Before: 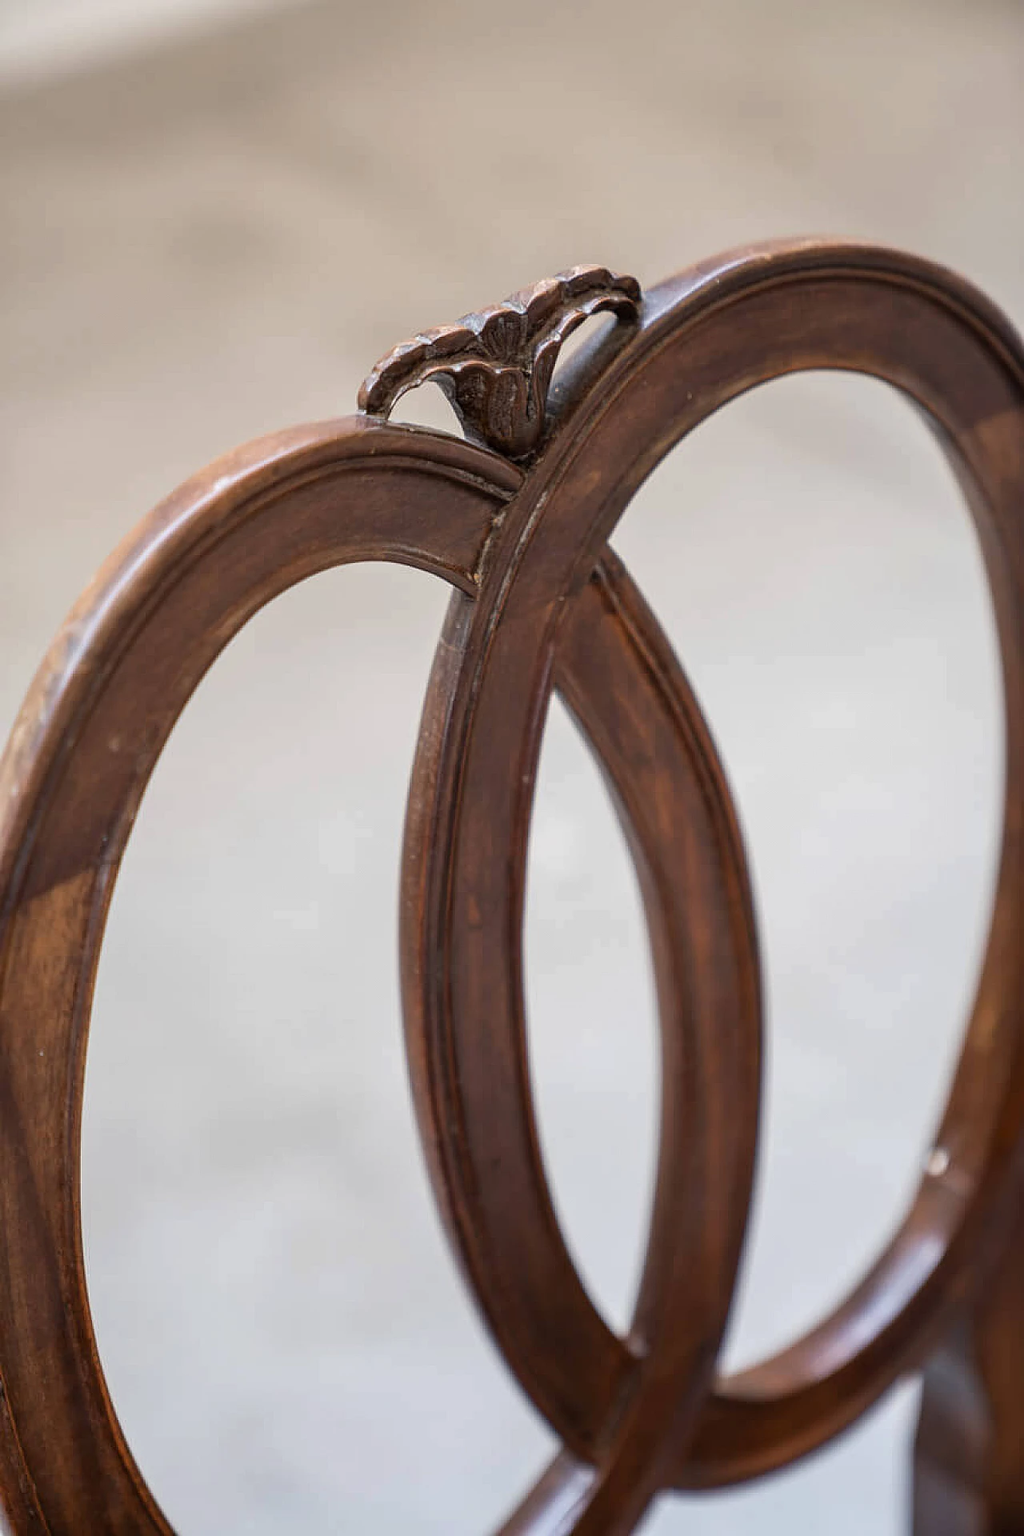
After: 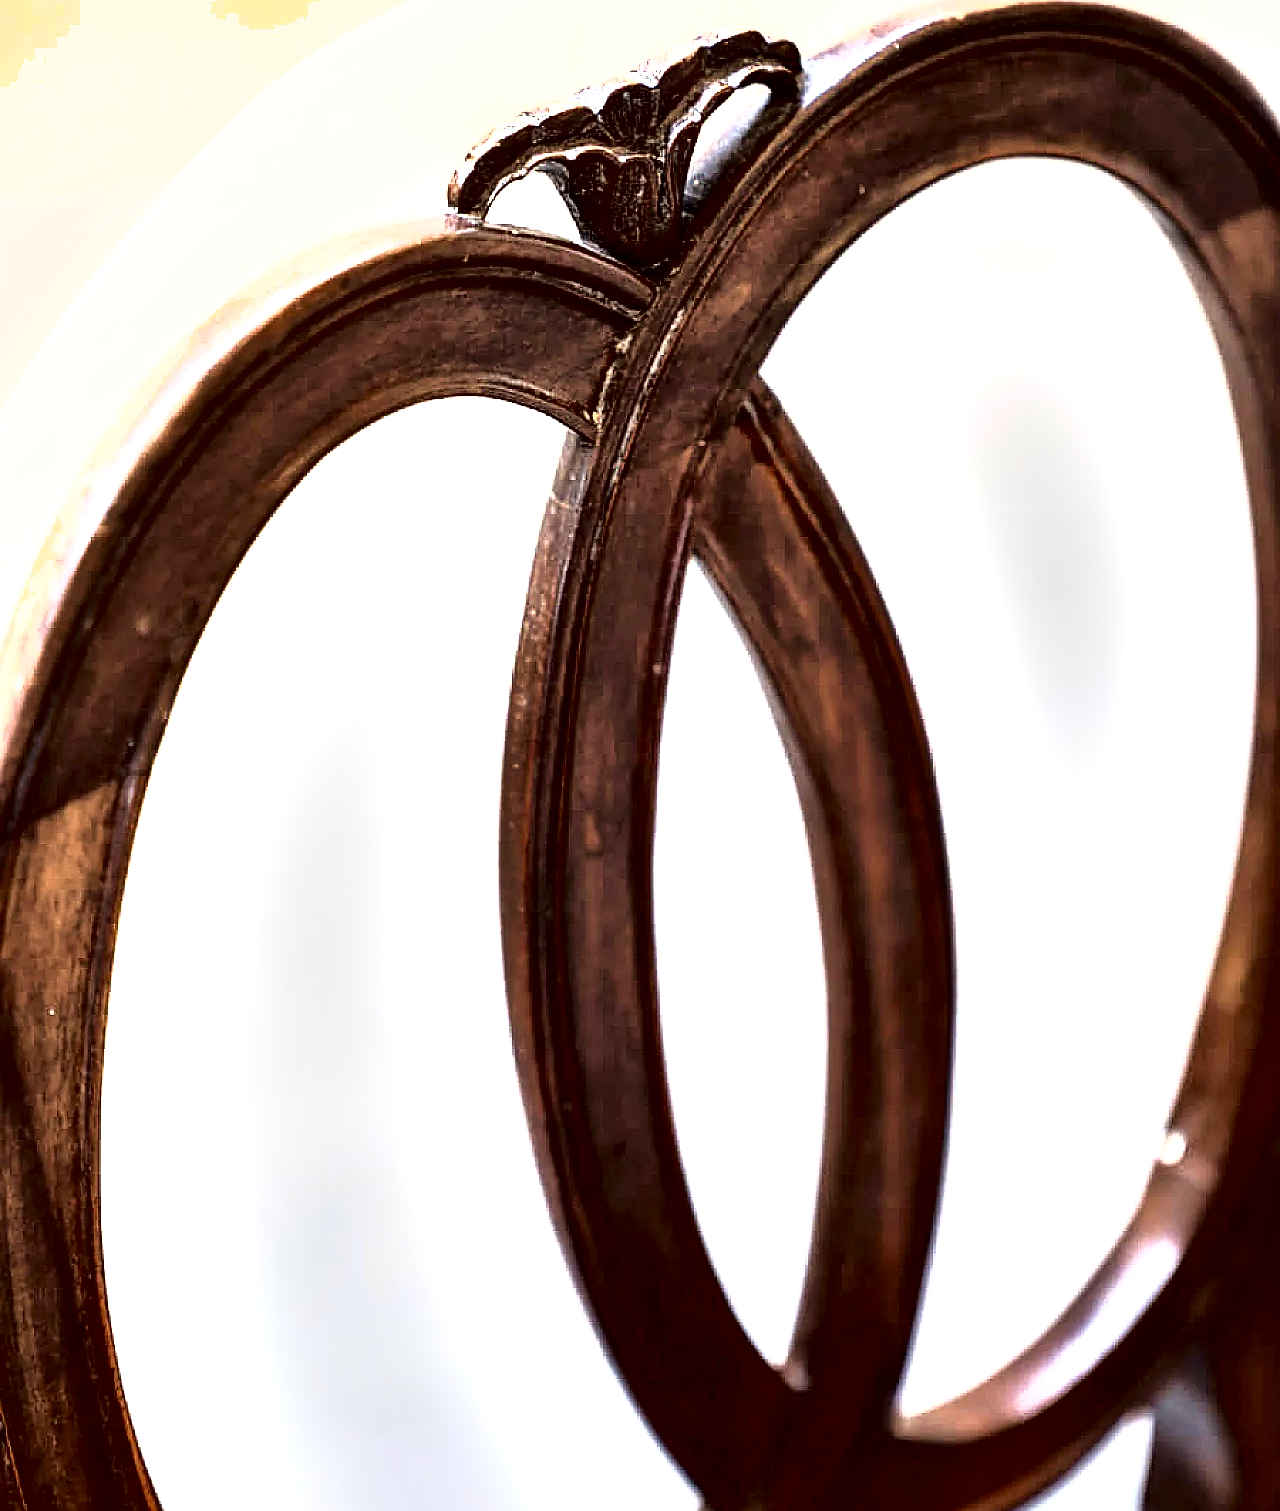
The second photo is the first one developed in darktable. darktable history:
velvia: on, module defaults
tone equalizer: -8 EV -0.436 EV, -7 EV -0.395 EV, -6 EV -0.334 EV, -5 EV -0.205 EV, -3 EV 0.209 EV, -2 EV 0.343 EV, -1 EV 0.397 EV, +0 EV 0.411 EV, mask exposure compensation -0.496 EV
shadows and highlights: shadows 19.69, highlights -83.84, soften with gaussian
local contrast: mode bilateral grid, contrast 21, coarseness 50, detail 161%, midtone range 0.2
crop and rotate: top 15.908%, bottom 5.382%
tone curve: curves: ch0 [(0, 0) (0.003, 0.008) (0.011, 0.008) (0.025, 0.008) (0.044, 0.008) (0.069, 0.006) (0.1, 0.006) (0.136, 0.006) (0.177, 0.008) (0.224, 0.012) (0.277, 0.026) (0.335, 0.083) (0.399, 0.165) (0.468, 0.292) (0.543, 0.416) (0.623, 0.535) (0.709, 0.692) (0.801, 0.853) (0.898, 0.981) (1, 1)], color space Lab, independent channels, preserve colors basic power
exposure: black level correction -0.001, exposure 0.901 EV, compensate exposure bias true, compensate highlight preservation false
sharpen: on, module defaults
